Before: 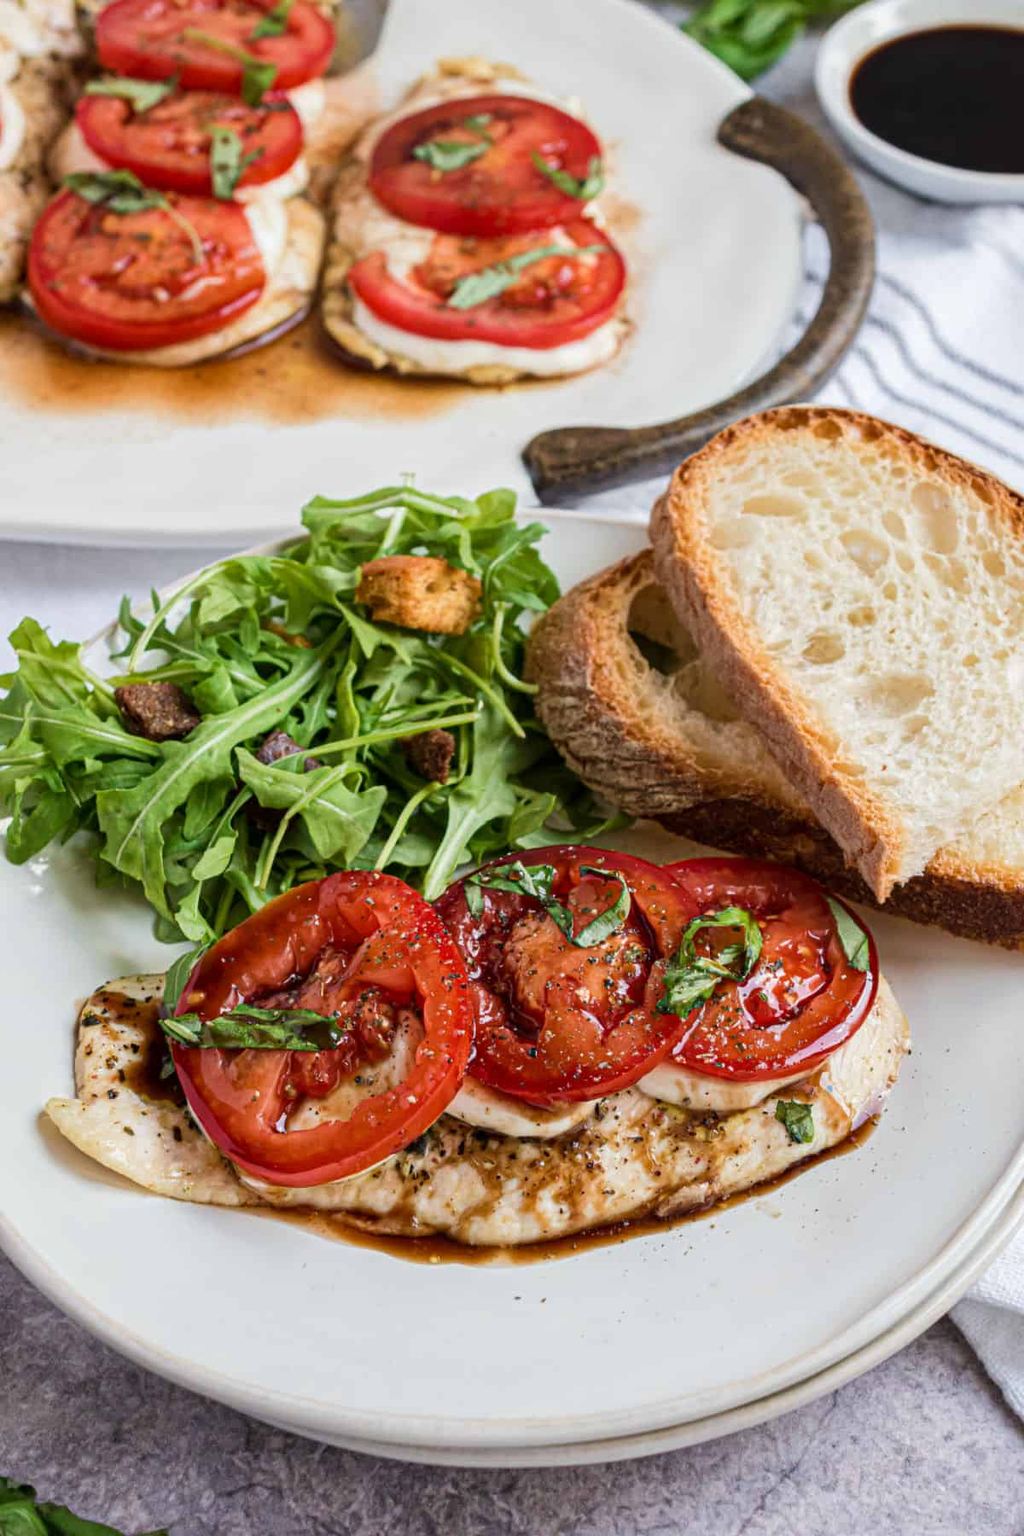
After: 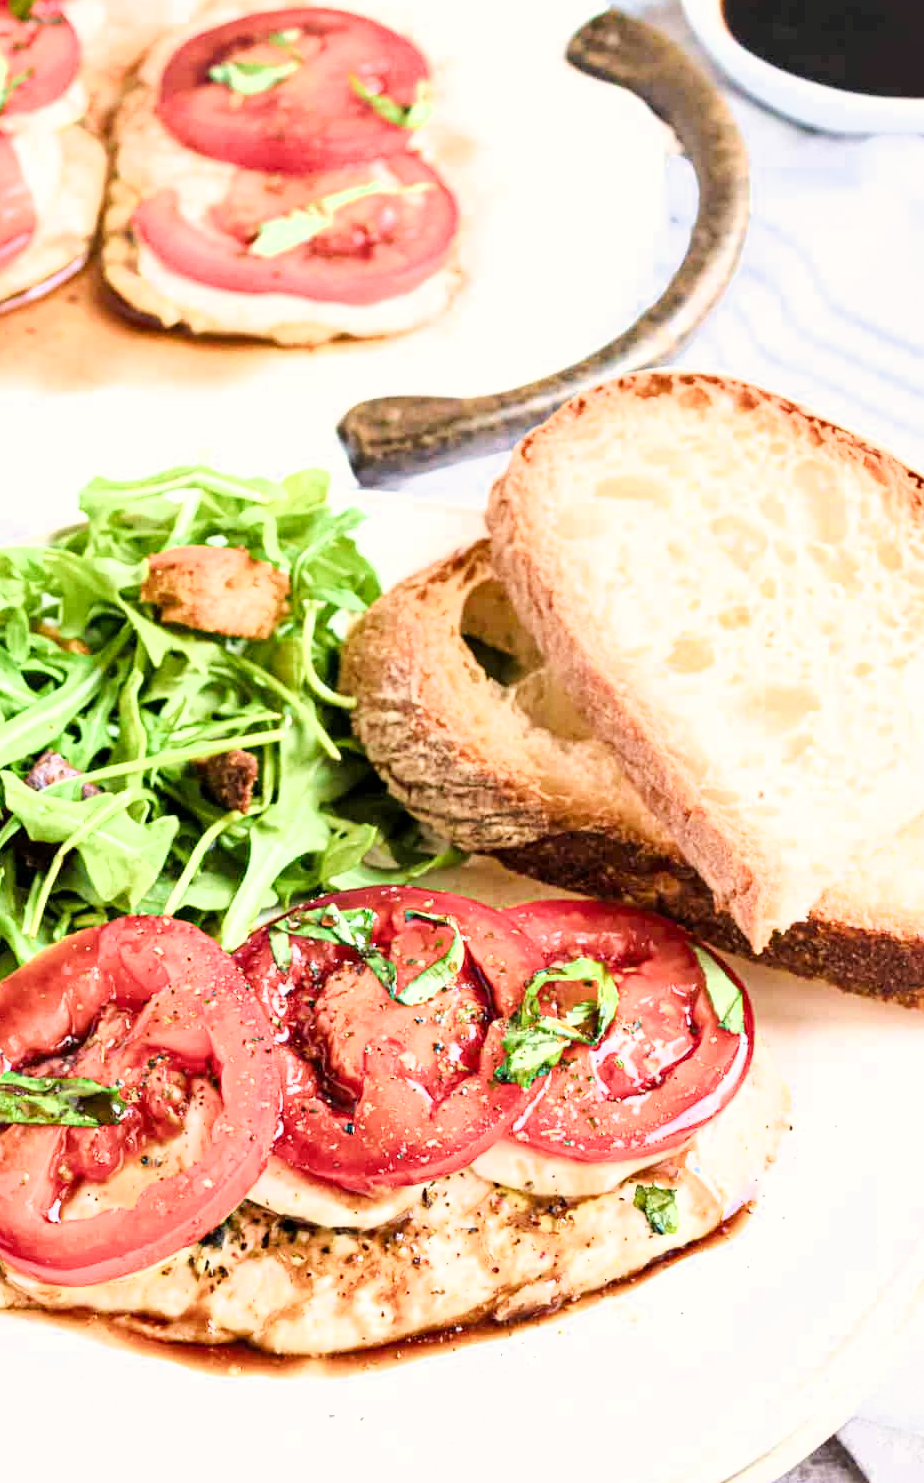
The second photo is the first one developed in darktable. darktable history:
crop: left 22.934%, top 5.888%, bottom 11.717%
shadows and highlights: shadows 29.2, highlights -29.29, low approximation 0.01, soften with gaussian
exposure: exposure 1.998 EV, compensate highlight preservation false
filmic rgb: black relative exposure -16 EV, white relative exposure 6.86 EV, hardness 4.69, color science v4 (2020), contrast in shadows soft, contrast in highlights soft
color correction: highlights a* 0.774, highlights b* 2.83, saturation 1.07
tone equalizer: -8 EV -0.45 EV, -7 EV -0.407 EV, -6 EV -0.371 EV, -5 EV -0.211 EV, -3 EV 0.252 EV, -2 EV 0.324 EV, -1 EV 0.387 EV, +0 EV 0.405 EV, edges refinement/feathering 500, mask exposure compensation -1.57 EV, preserve details no
